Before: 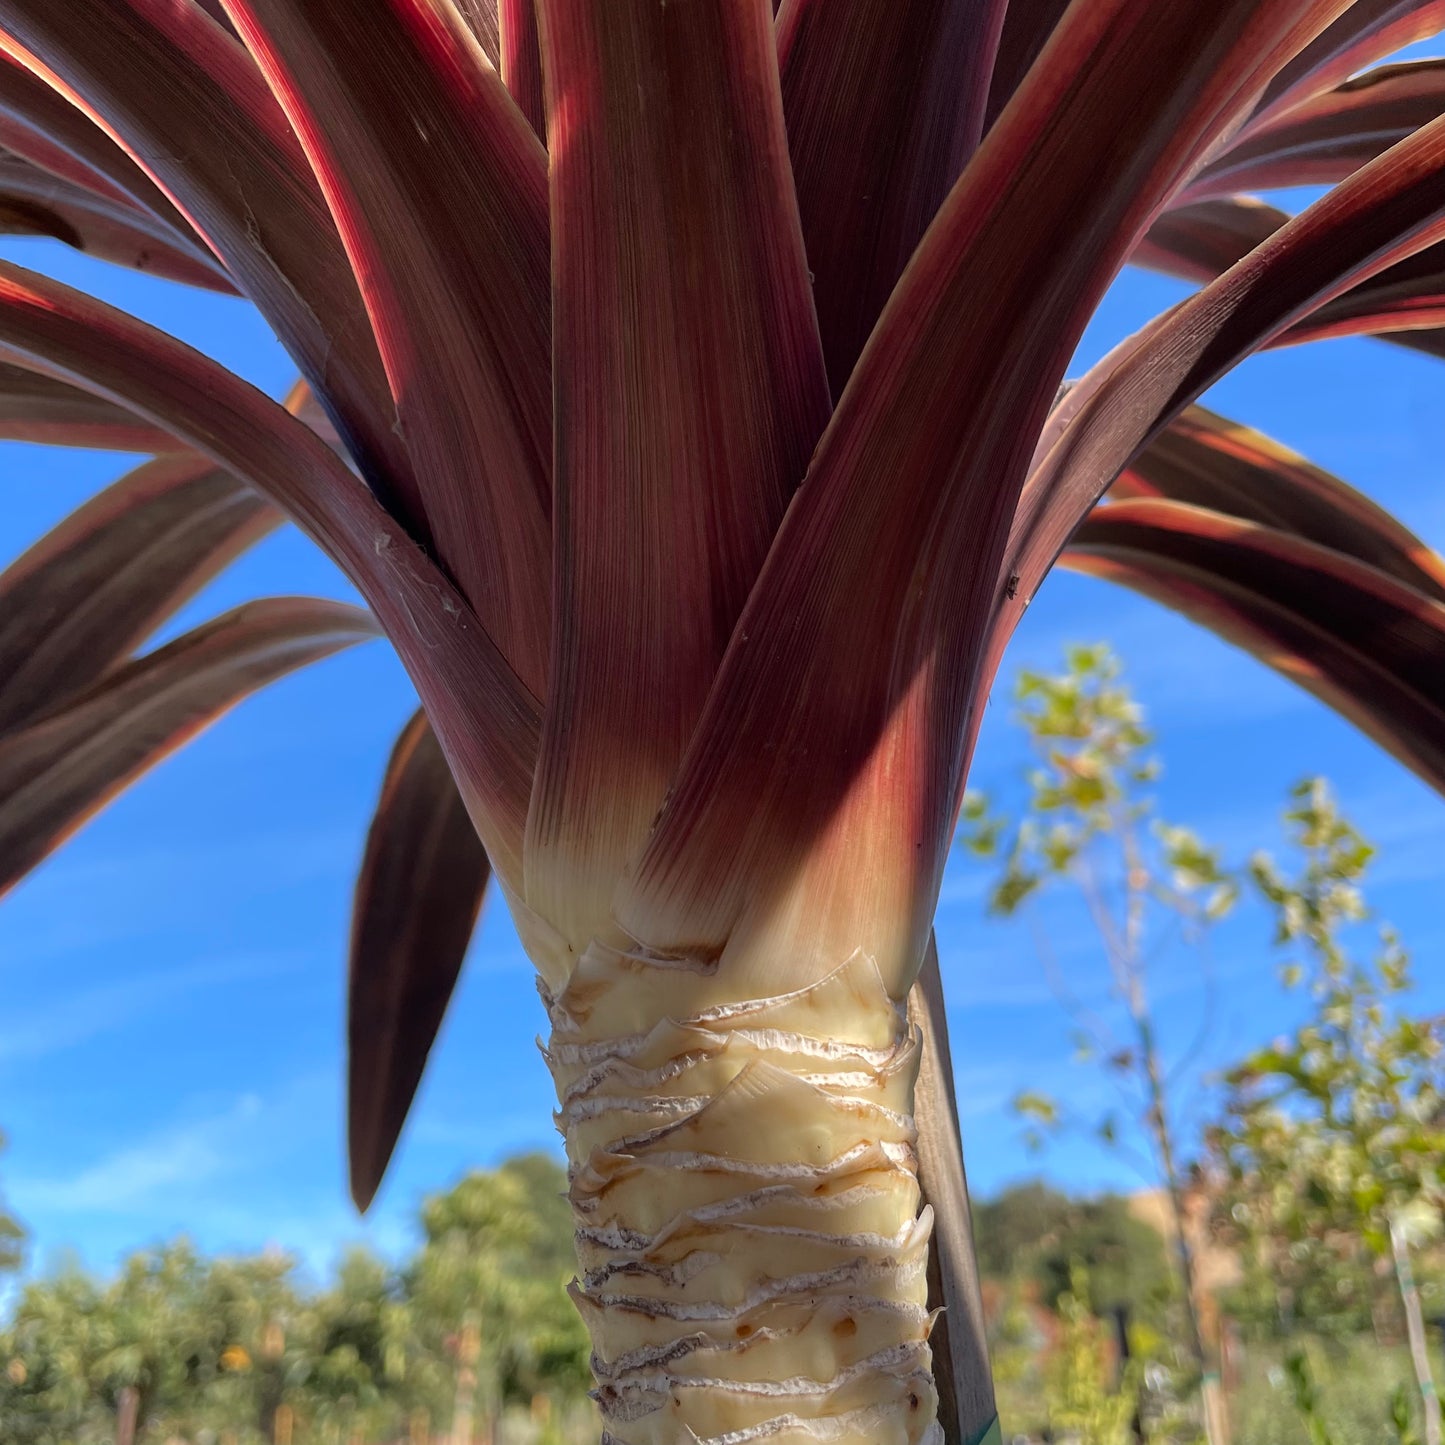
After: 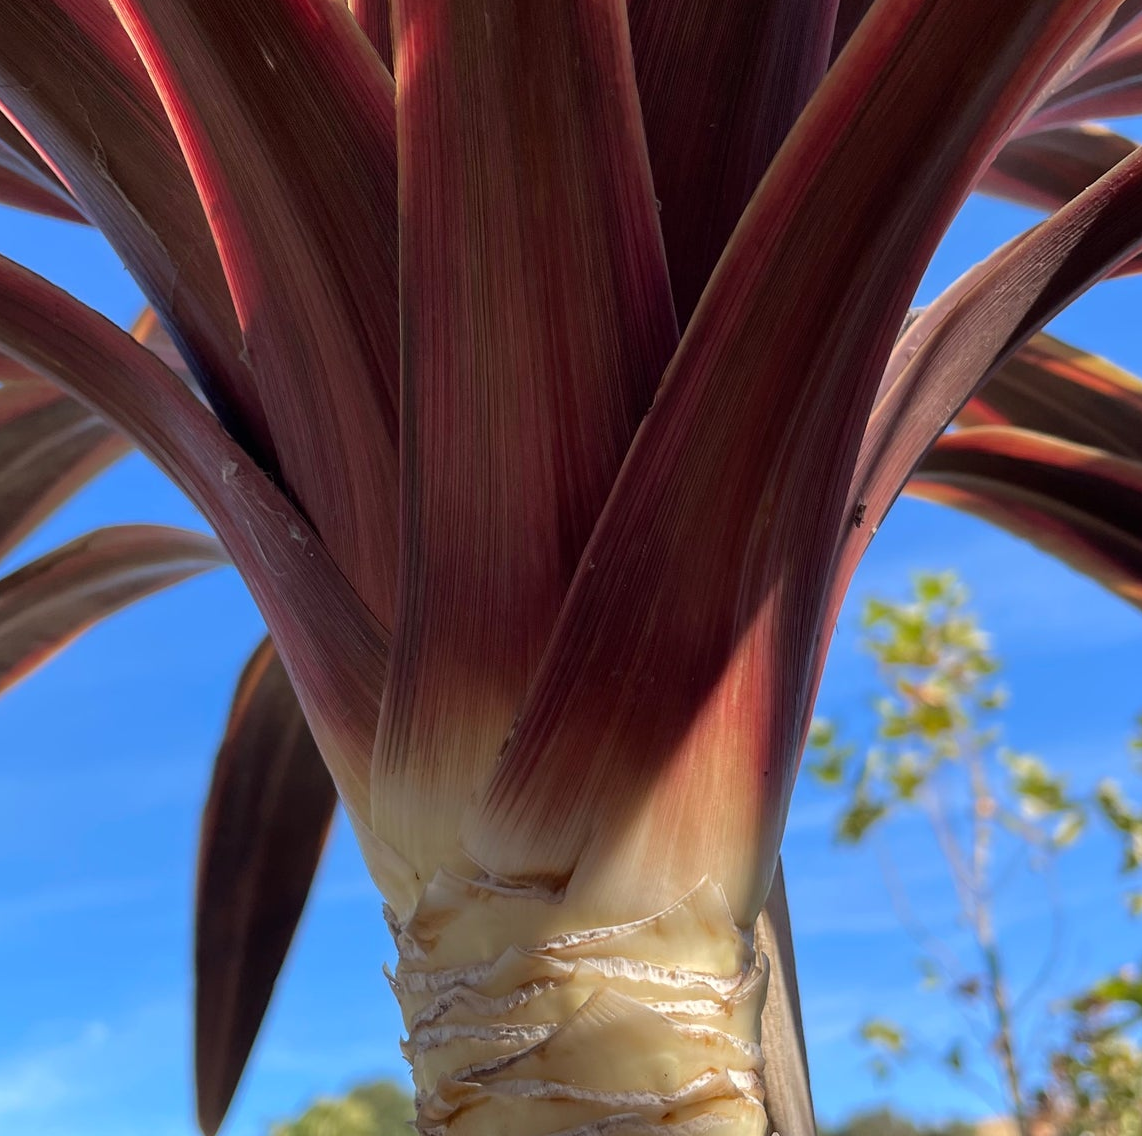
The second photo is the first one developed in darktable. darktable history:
crop and rotate: left 10.614%, top 5.02%, right 10.337%, bottom 16.311%
